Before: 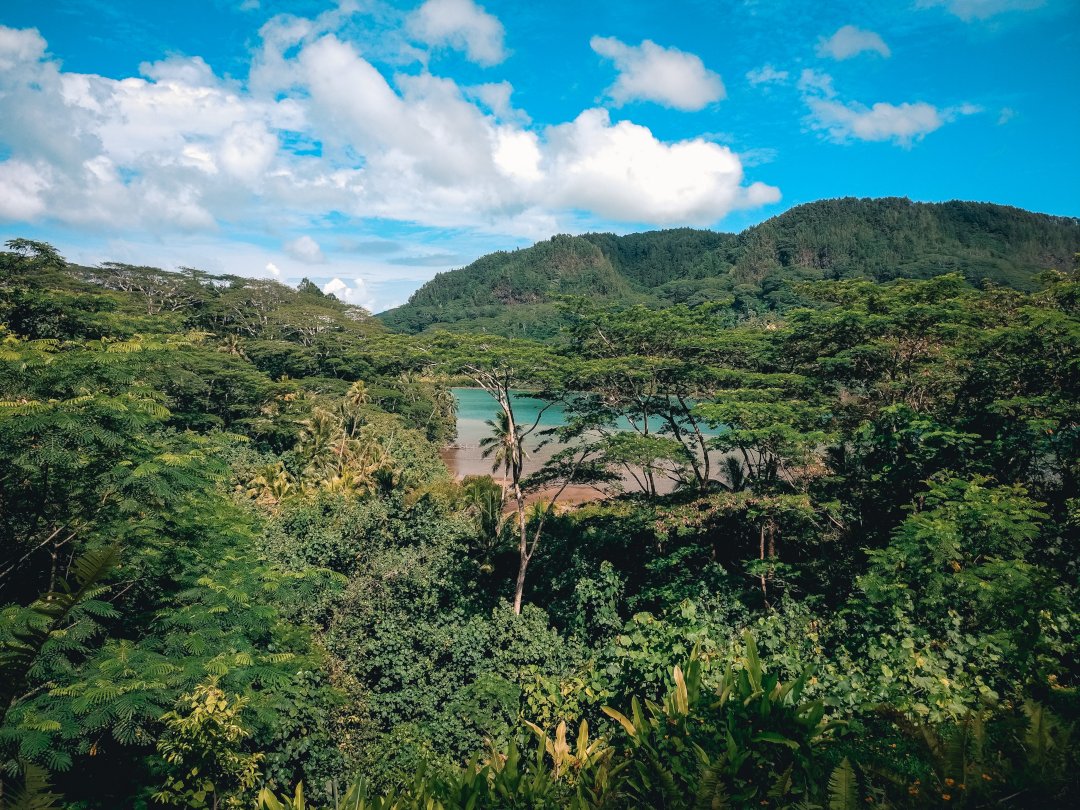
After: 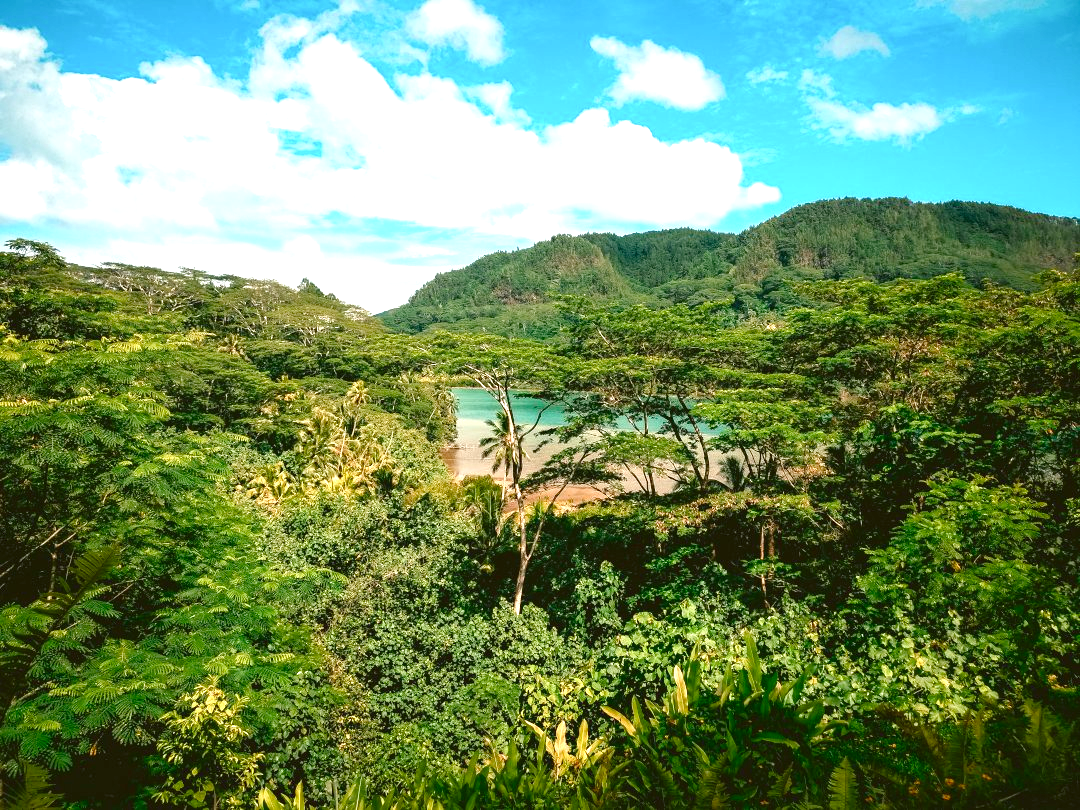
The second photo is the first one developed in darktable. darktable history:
exposure: exposure 0.566 EV, compensate highlight preservation false
color correction: highlights a* -1.43, highlights b* 10.12, shadows a* 0.395, shadows b* 19.35
color balance rgb: perceptual saturation grading › global saturation 25%, perceptual saturation grading › highlights -50%, perceptual saturation grading › shadows 30%, perceptual brilliance grading › global brilliance 12%, global vibrance 20%
